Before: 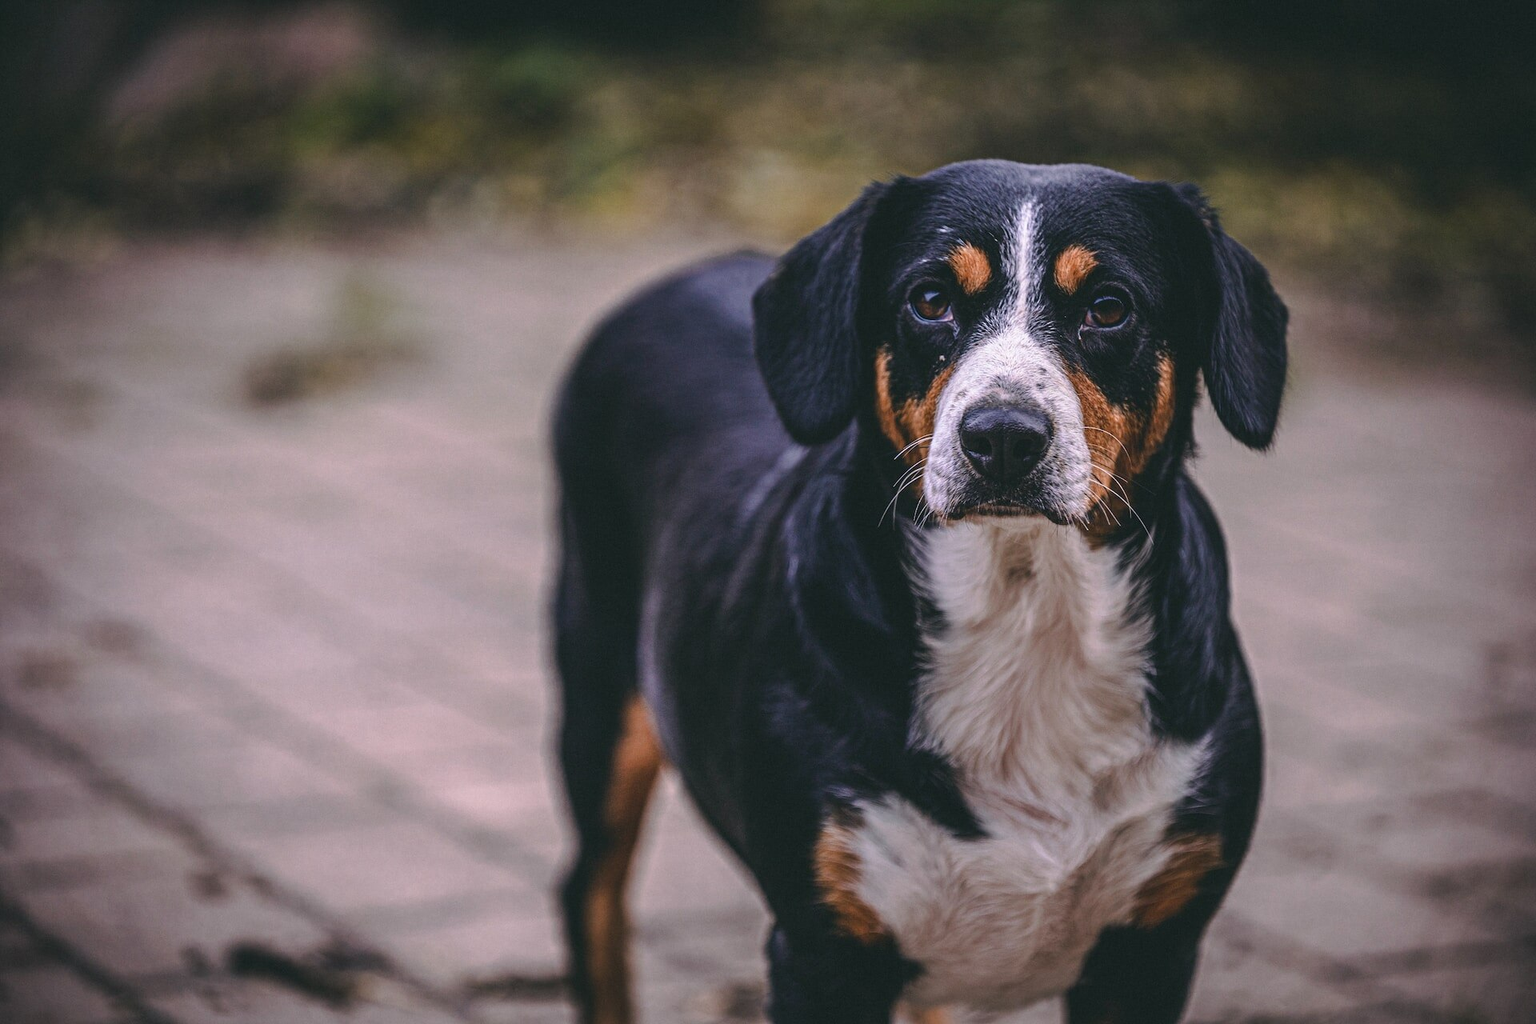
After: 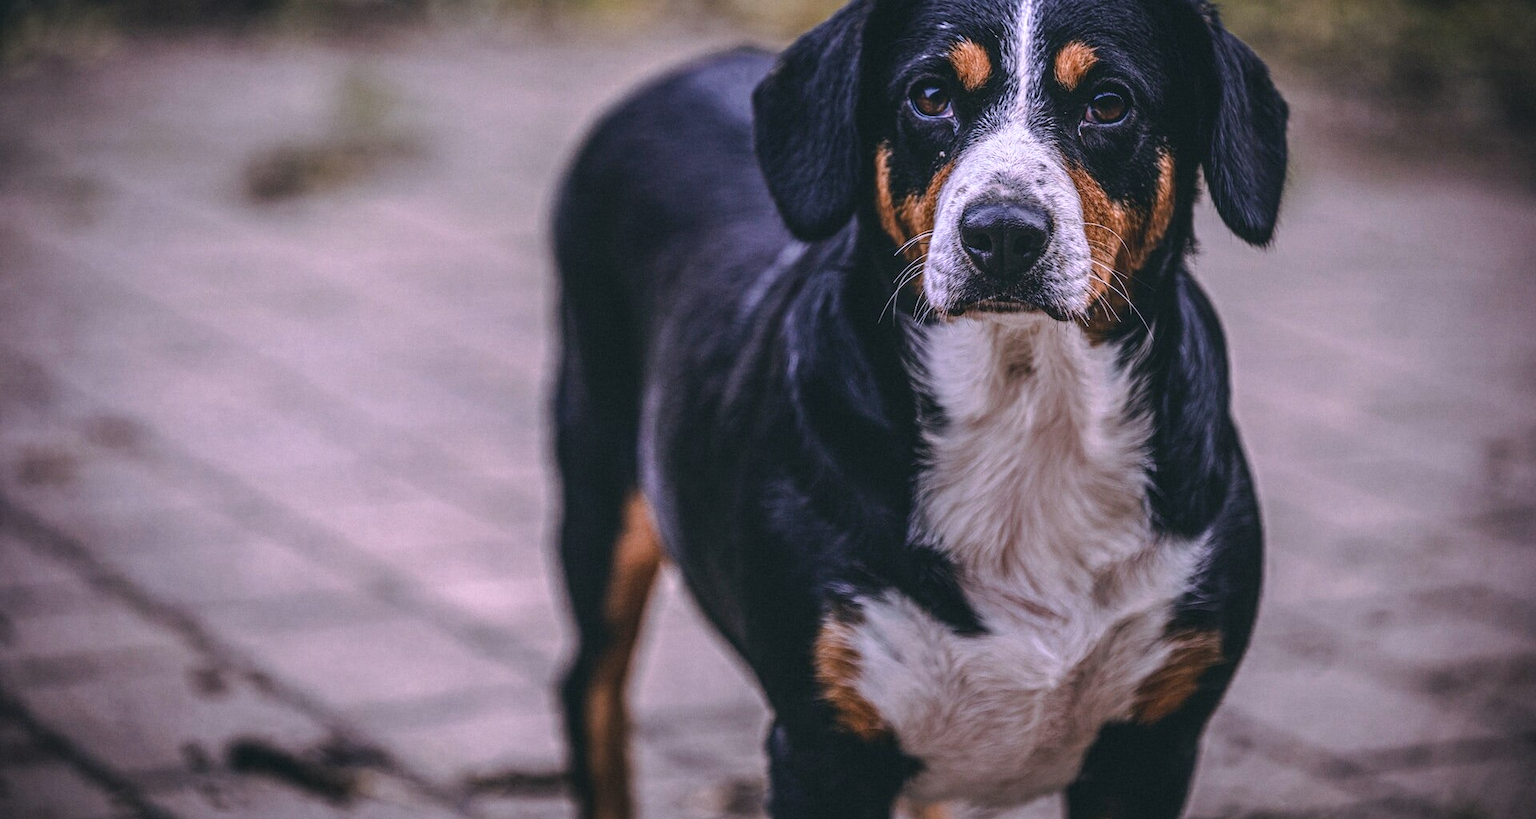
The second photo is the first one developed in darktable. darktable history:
crop and rotate: top 19.998%
local contrast: on, module defaults
white balance: red 1.004, blue 1.096
